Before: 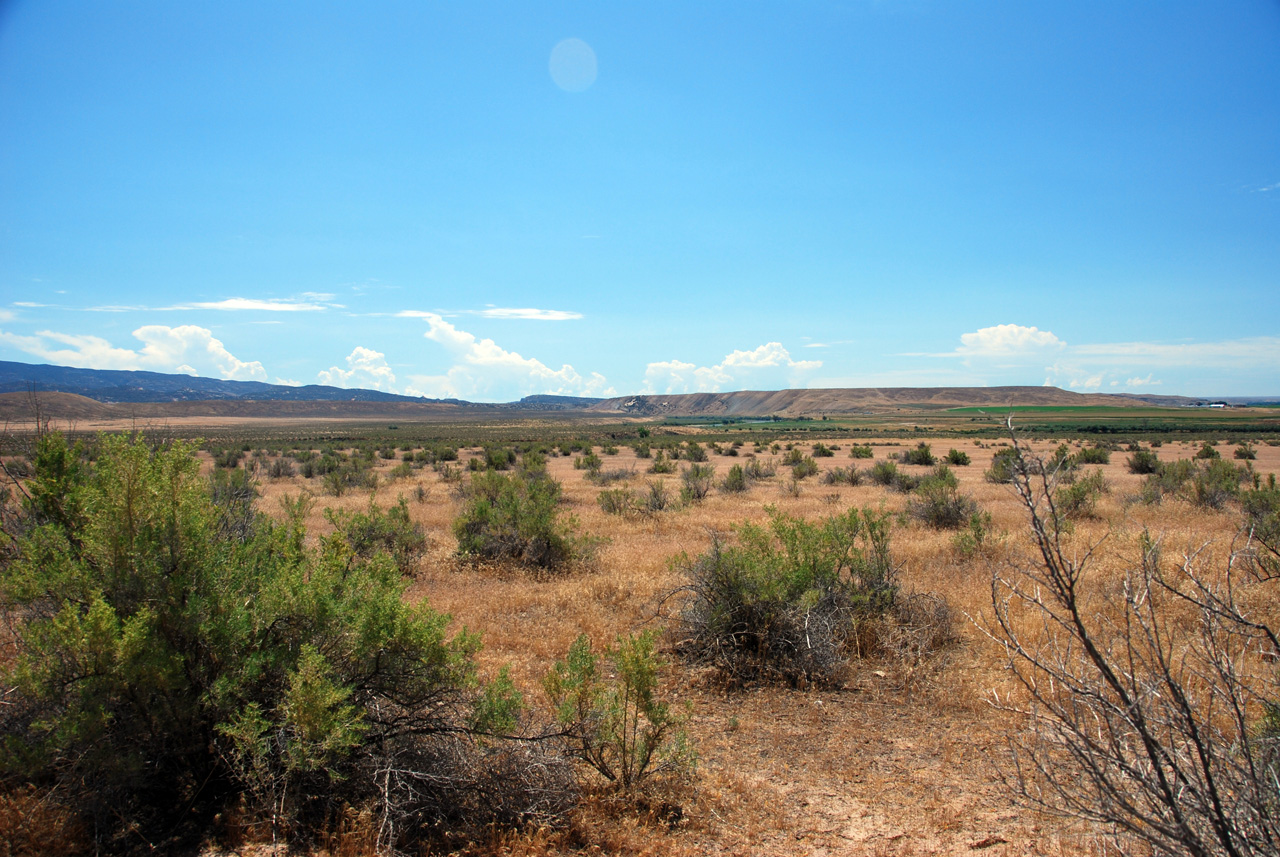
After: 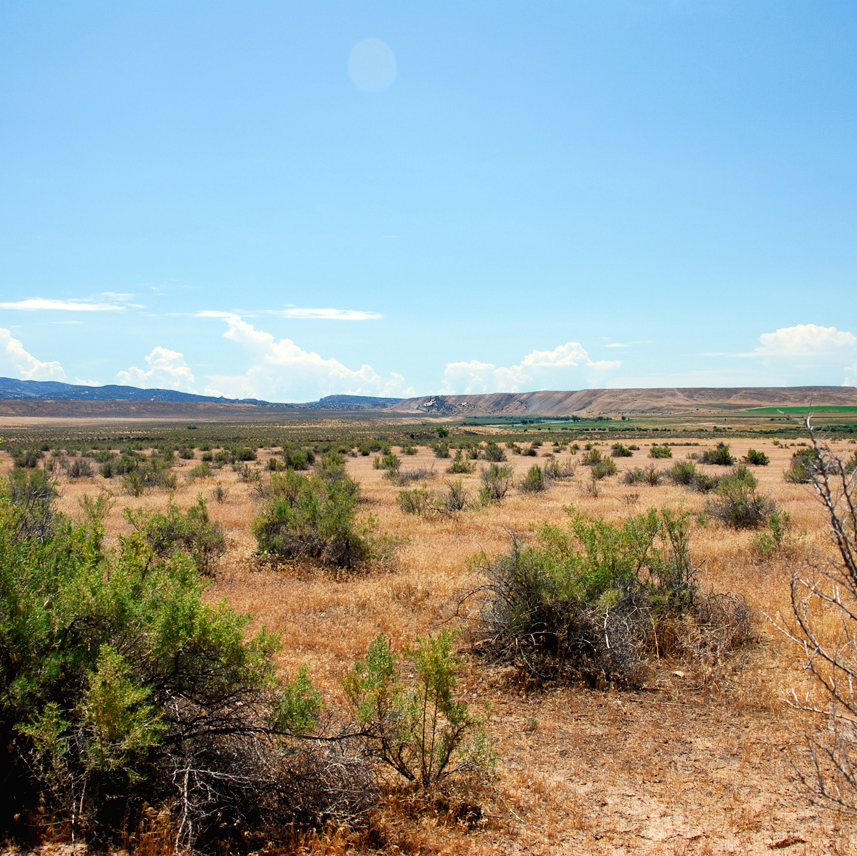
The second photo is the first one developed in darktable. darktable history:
tone curve: curves: ch0 [(0, 0.013) (0.054, 0.018) (0.205, 0.191) (0.289, 0.292) (0.39, 0.424) (0.493, 0.551) (0.666, 0.743) (0.795, 0.841) (1, 0.998)]; ch1 [(0, 0) (0.385, 0.343) (0.439, 0.415) (0.494, 0.495) (0.501, 0.501) (0.51, 0.509) (0.548, 0.554) (0.586, 0.601) (0.66, 0.687) (0.783, 0.804) (1, 1)]; ch2 [(0, 0) (0.304, 0.31) (0.403, 0.399) (0.441, 0.428) (0.47, 0.469) (0.498, 0.496) (0.524, 0.538) (0.566, 0.579) (0.633, 0.665) (0.7, 0.711) (1, 1)], preserve colors none
crop and rotate: left 15.734%, right 17.277%
